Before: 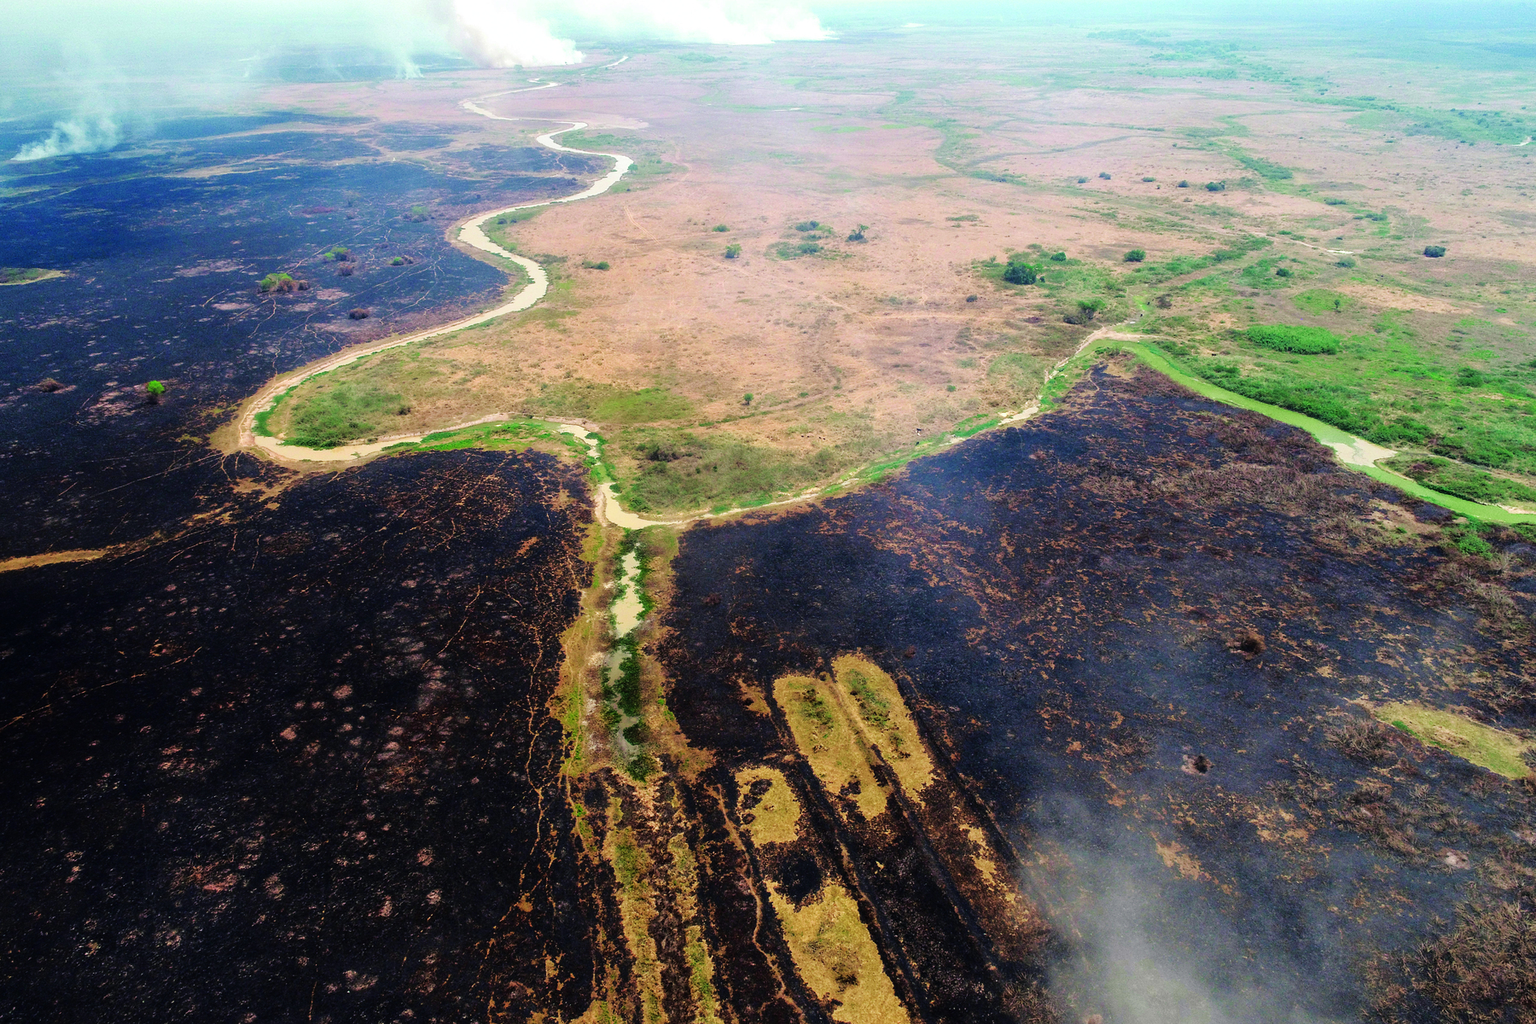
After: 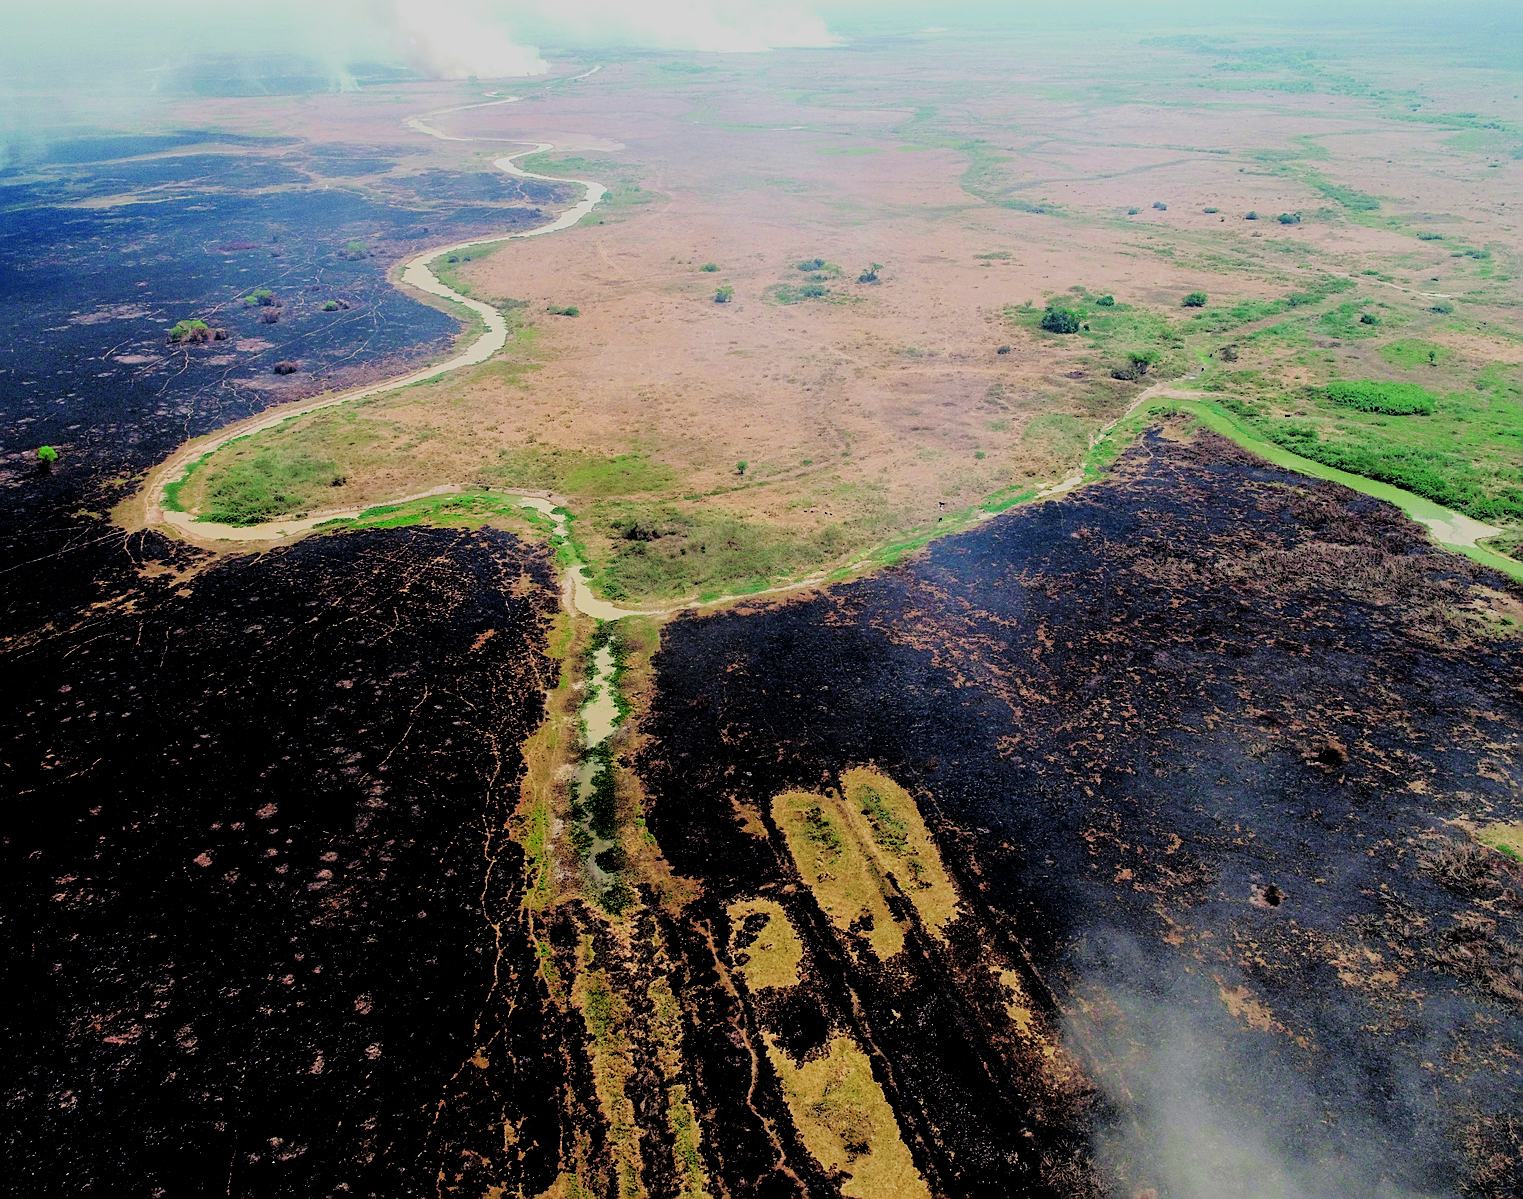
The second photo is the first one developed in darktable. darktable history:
crop: left 7.501%, right 7.86%
filmic rgb: black relative exposure -4.51 EV, white relative exposure 4.8 EV, hardness 2.35, latitude 36.9%, contrast 1.048, highlights saturation mix 1.39%, shadows ↔ highlights balance 1.21%
sharpen: amount 0.49
